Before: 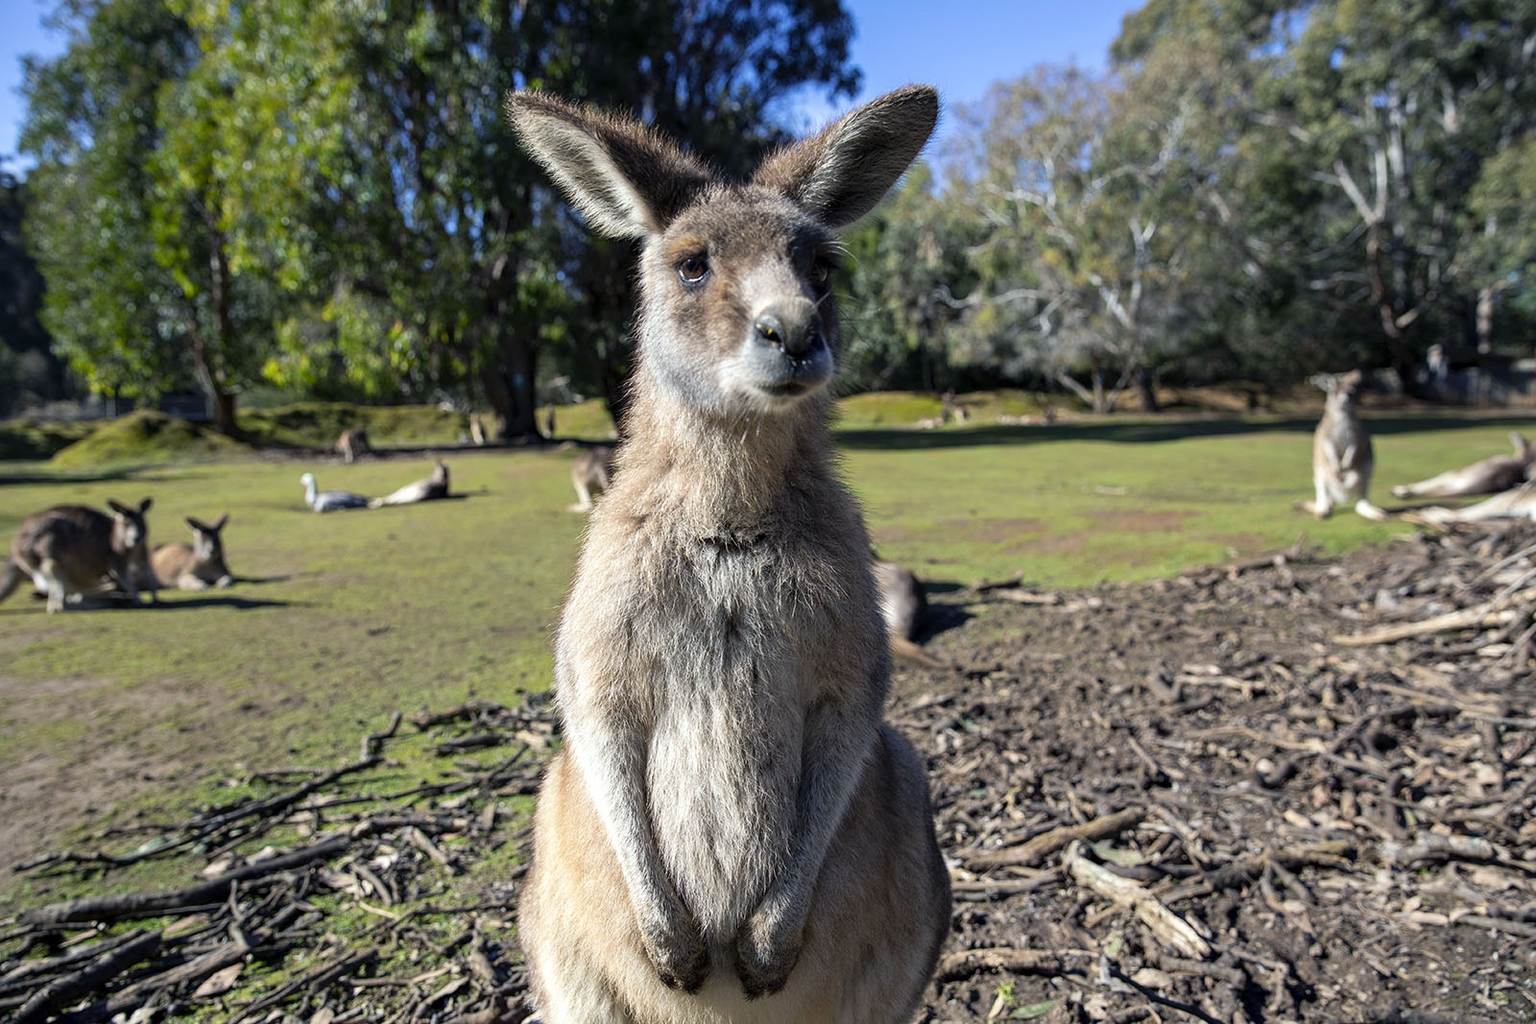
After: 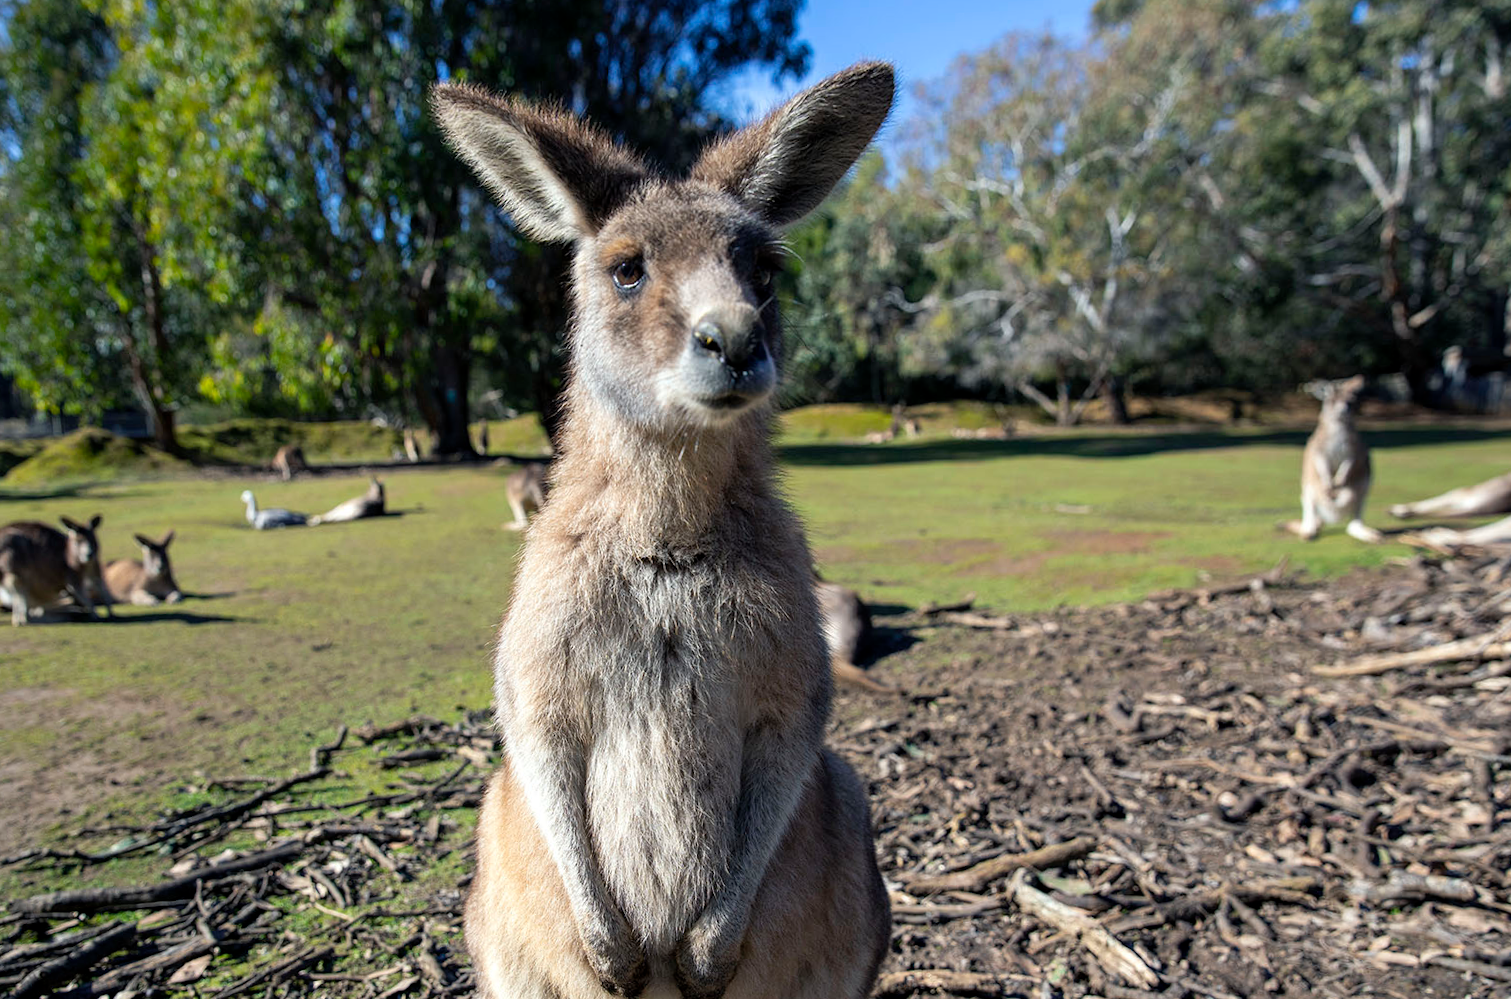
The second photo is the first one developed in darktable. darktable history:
color contrast: green-magenta contrast 0.96
rotate and perspective: rotation 0.062°, lens shift (vertical) 0.115, lens shift (horizontal) -0.133, crop left 0.047, crop right 0.94, crop top 0.061, crop bottom 0.94
